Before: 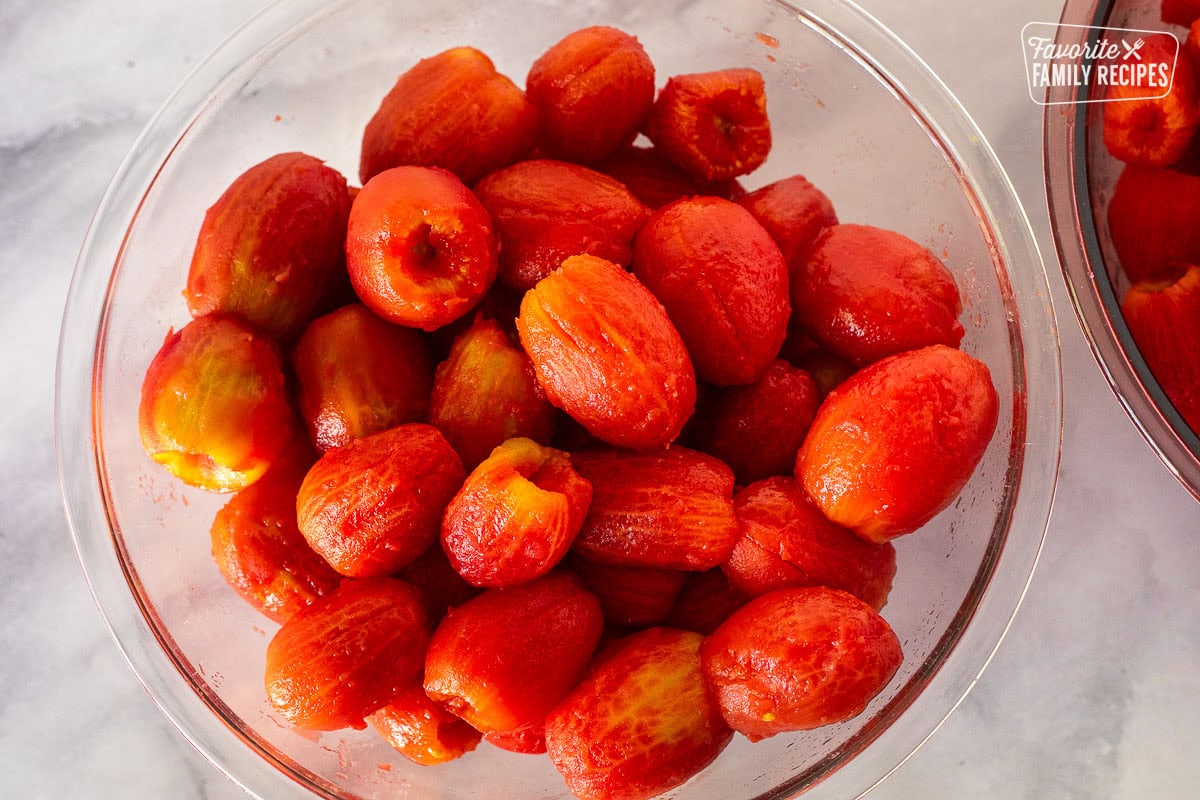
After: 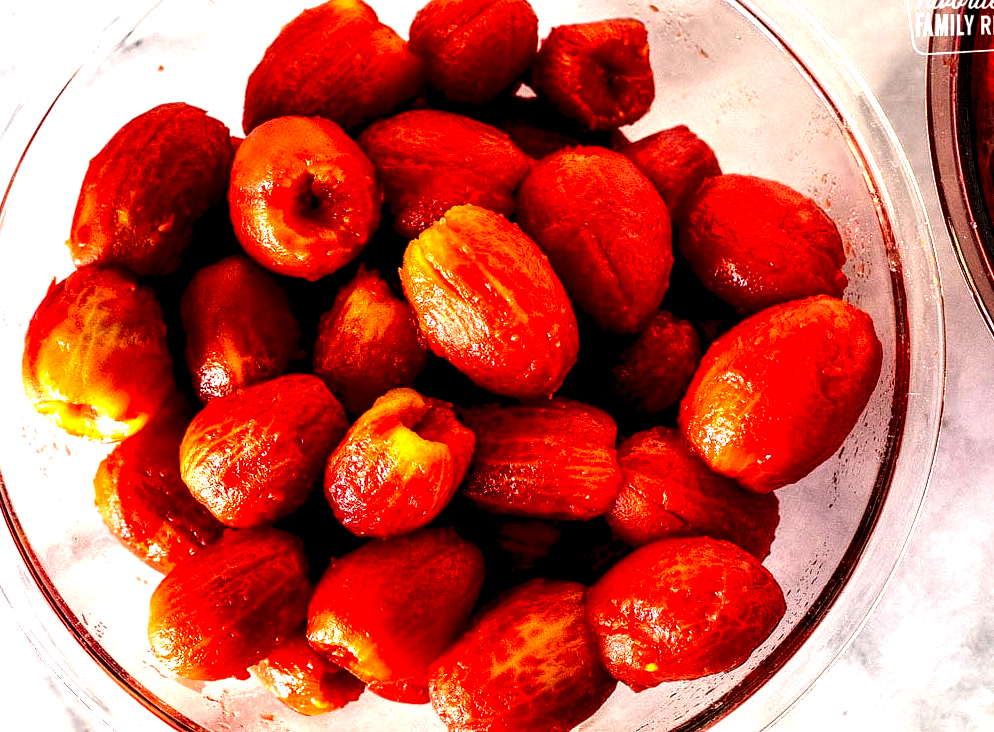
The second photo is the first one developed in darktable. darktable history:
filmic rgb: black relative exposure -8.2 EV, white relative exposure 2.2 EV, threshold 3 EV, hardness 7.11, latitude 85.74%, contrast 1.696, highlights saturation mix -4%, shadows ↔ highlights balance -2.69%, preserve chrominance no, color science v5 (2021), contrast in shadows safe, contrast in highlights safe, enable highlight reconstruction true
local contrast: highlights 80%, shadows 57%, detail 175%, midtone range 0.602
crop: left 9.807%, top 6.259%, right 7.334%, bottom 2.177%
